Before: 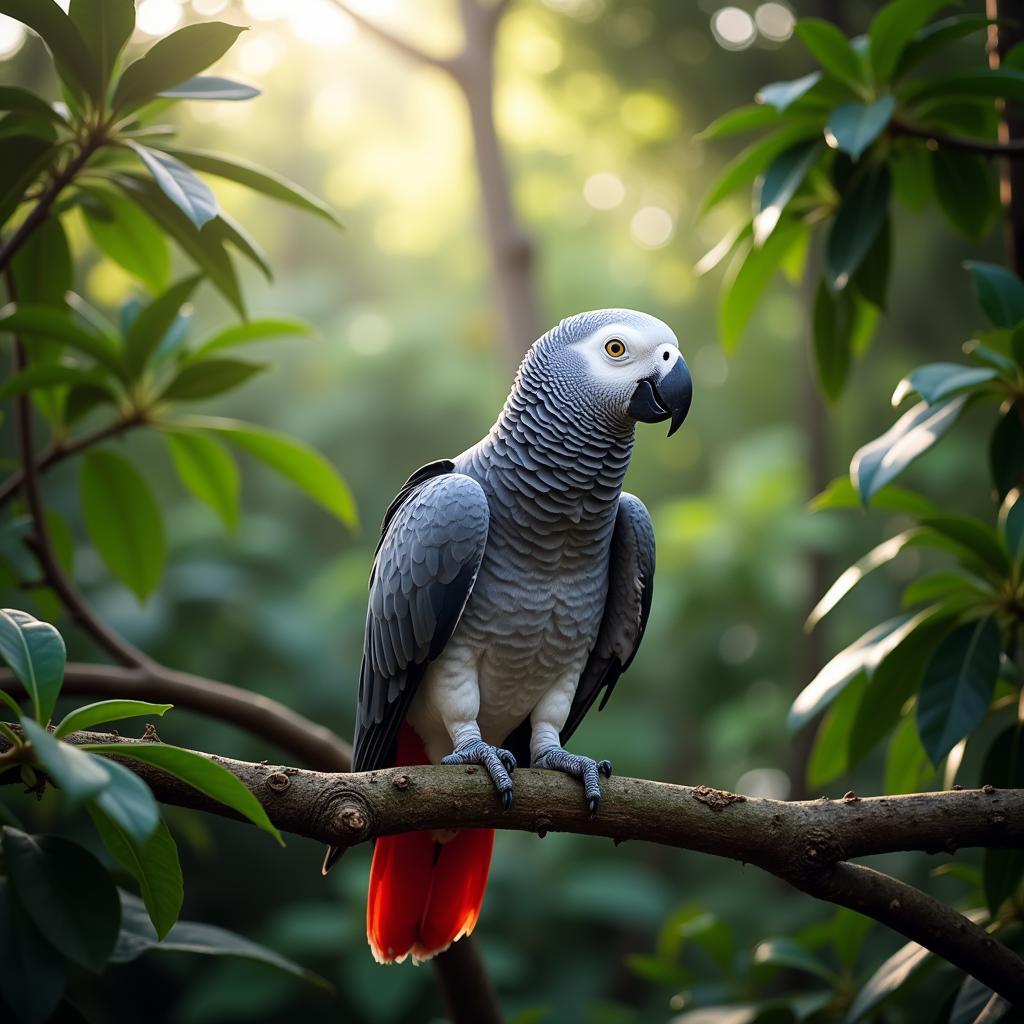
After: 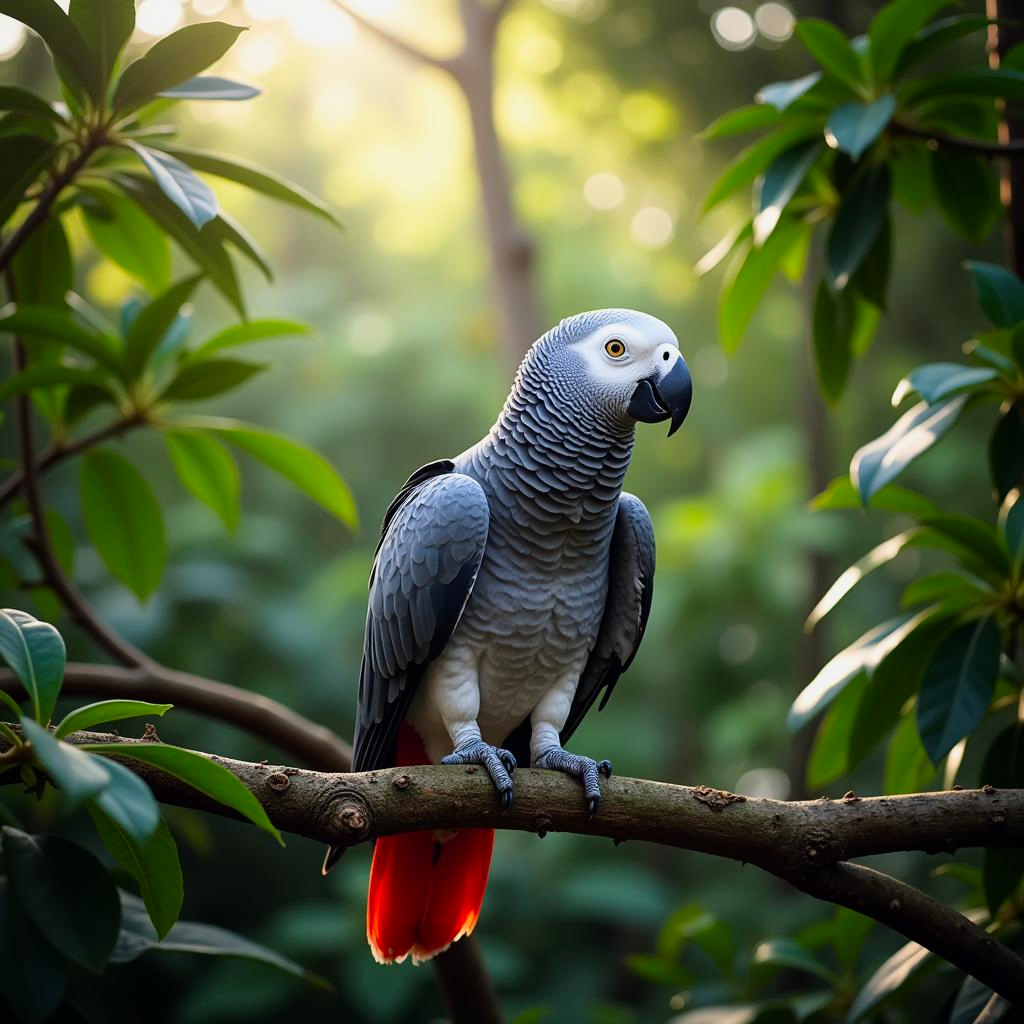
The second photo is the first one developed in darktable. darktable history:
filmic rgb: black relative exposure -16 EV, white relative exposure 2.93 EV, hardness 10.04, color science v6 (2022)
contrast brightness saturation: contrast 0.04, saturation 0.16
